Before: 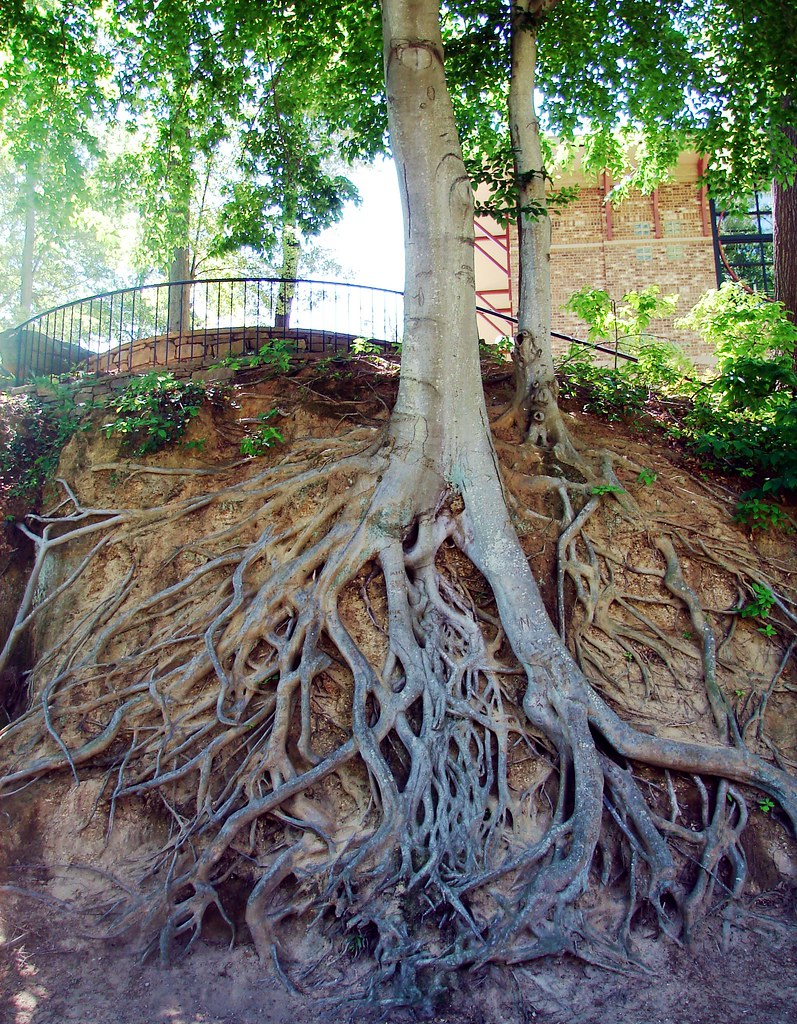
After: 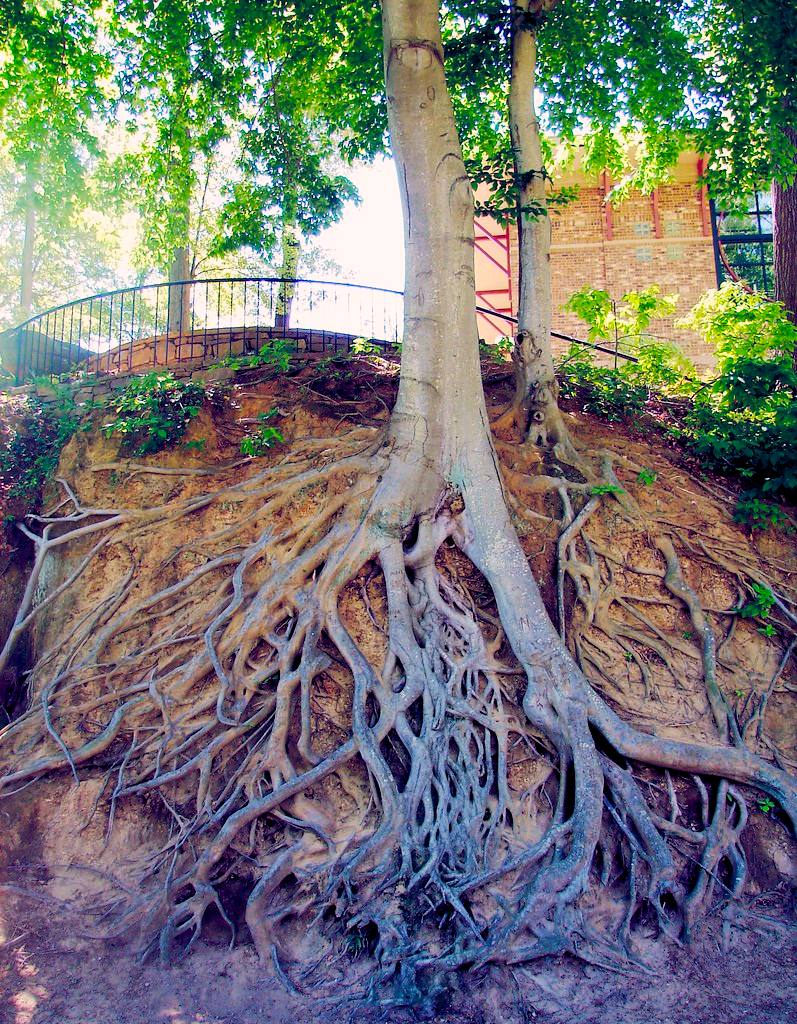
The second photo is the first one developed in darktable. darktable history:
color balance rgb: power › hue 206.57°, highlights gain › chroma 2.473%, highlights gain › hue 38.75°, global offset › luminance -0.28%, global offset › chroma 0.306%, global offset › hue 261.32°, linear chroma grading › global chroma 9.825%, perceptual saturation grading › global saturation 25.187%, perceptual brilliance grading › mid-tones 9.302%, perceptual brilliance grading › shadows 15.243%
